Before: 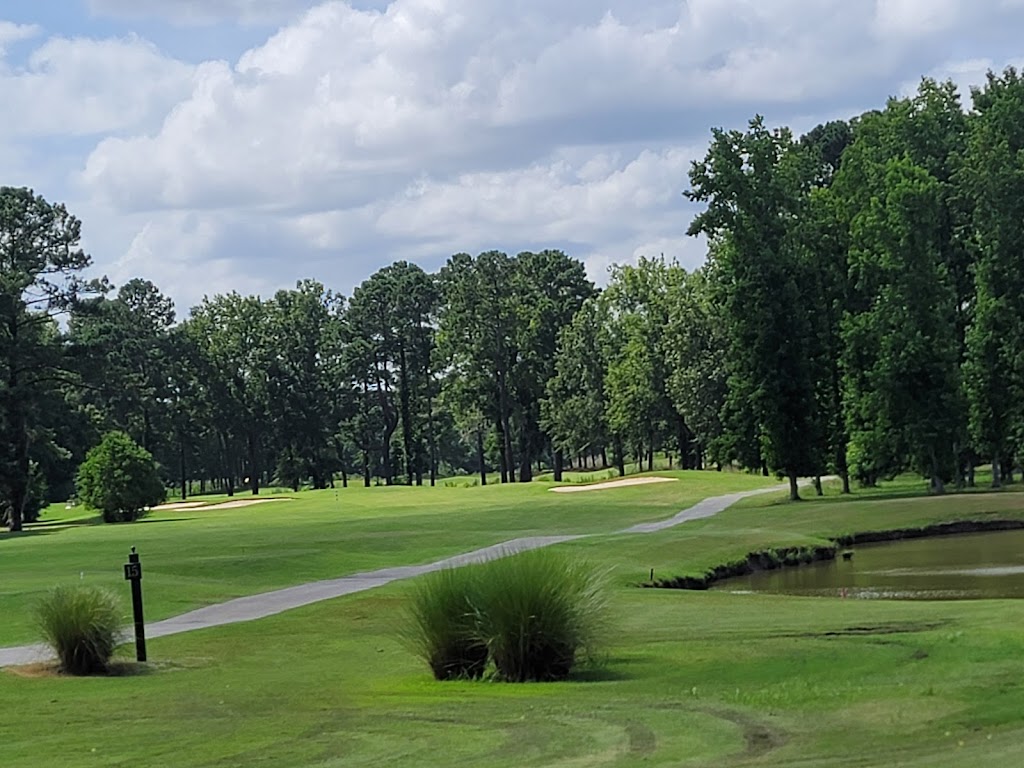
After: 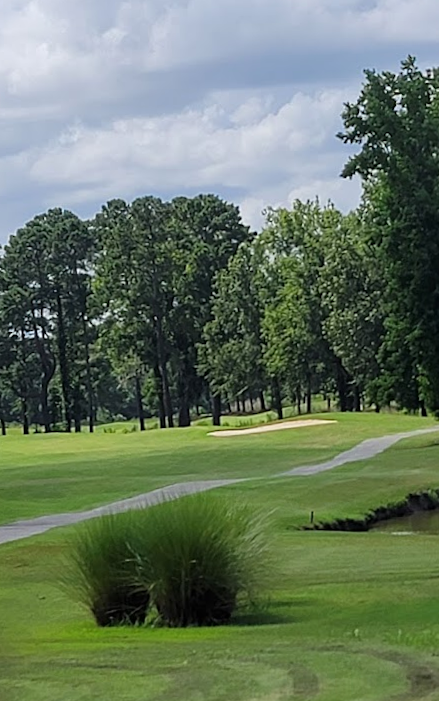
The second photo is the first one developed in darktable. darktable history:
crop: left 33.452%, top 6.025%, right 23.155%
rotate and perspective: rotation -1°, crop left 0.011, crop right 0.989, crop top 0.025, crop bottom 0.975
